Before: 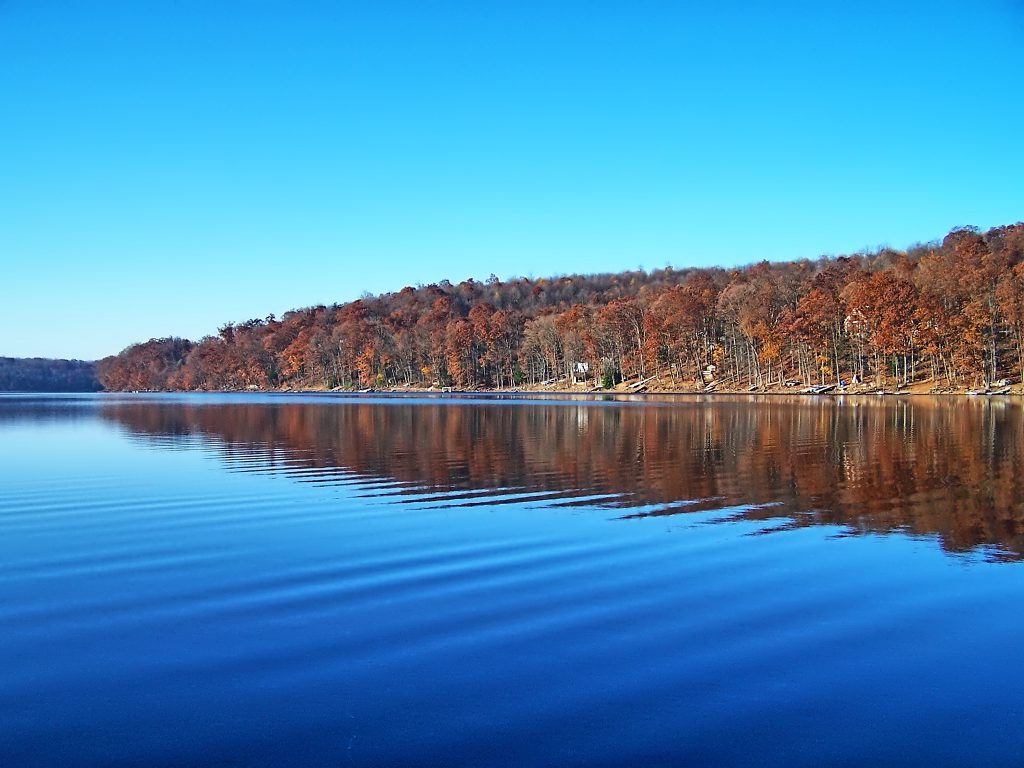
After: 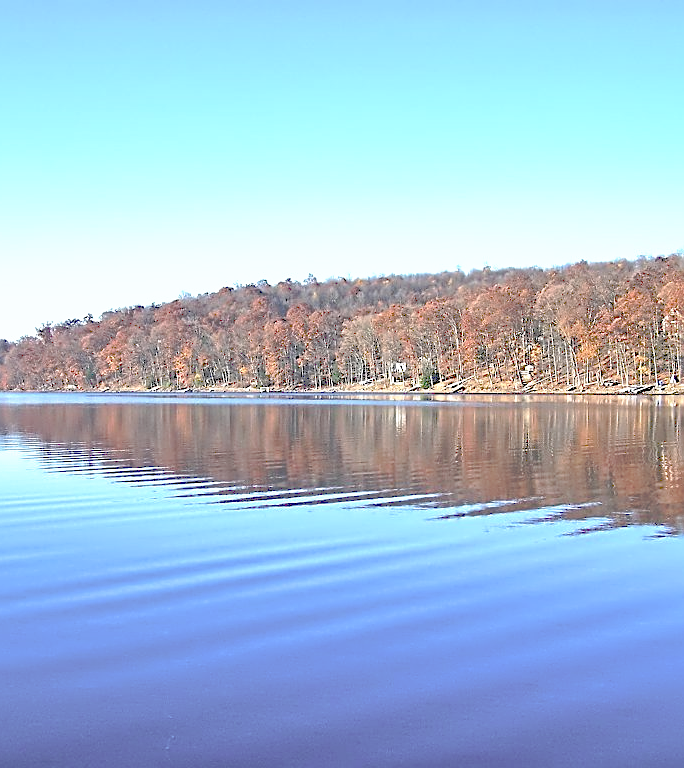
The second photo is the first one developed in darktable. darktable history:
sharpen: on, module defaults
tone curve: curves: ch0 [(0, 0) (0.003, 0.326) (0.011, 0.332) (0.025, 0.352) (0.044, 0.378) (0.069, 0.4) (0.1, 0.416) (0.136, 0.432) (0.177, 0.468) (0.224, 0.509) (0.277, 0.554) (0.335, 0.6) (0.399, 0.642) (0.468, 0.693) (0.543, 0.753) (0.623, 0.818) (0.709, 0.897) (0.801, 0.974) (0.898, 0.991) (1, 1)], preserve colors none
crop and rotate: left 17.822%, right 15.335%
